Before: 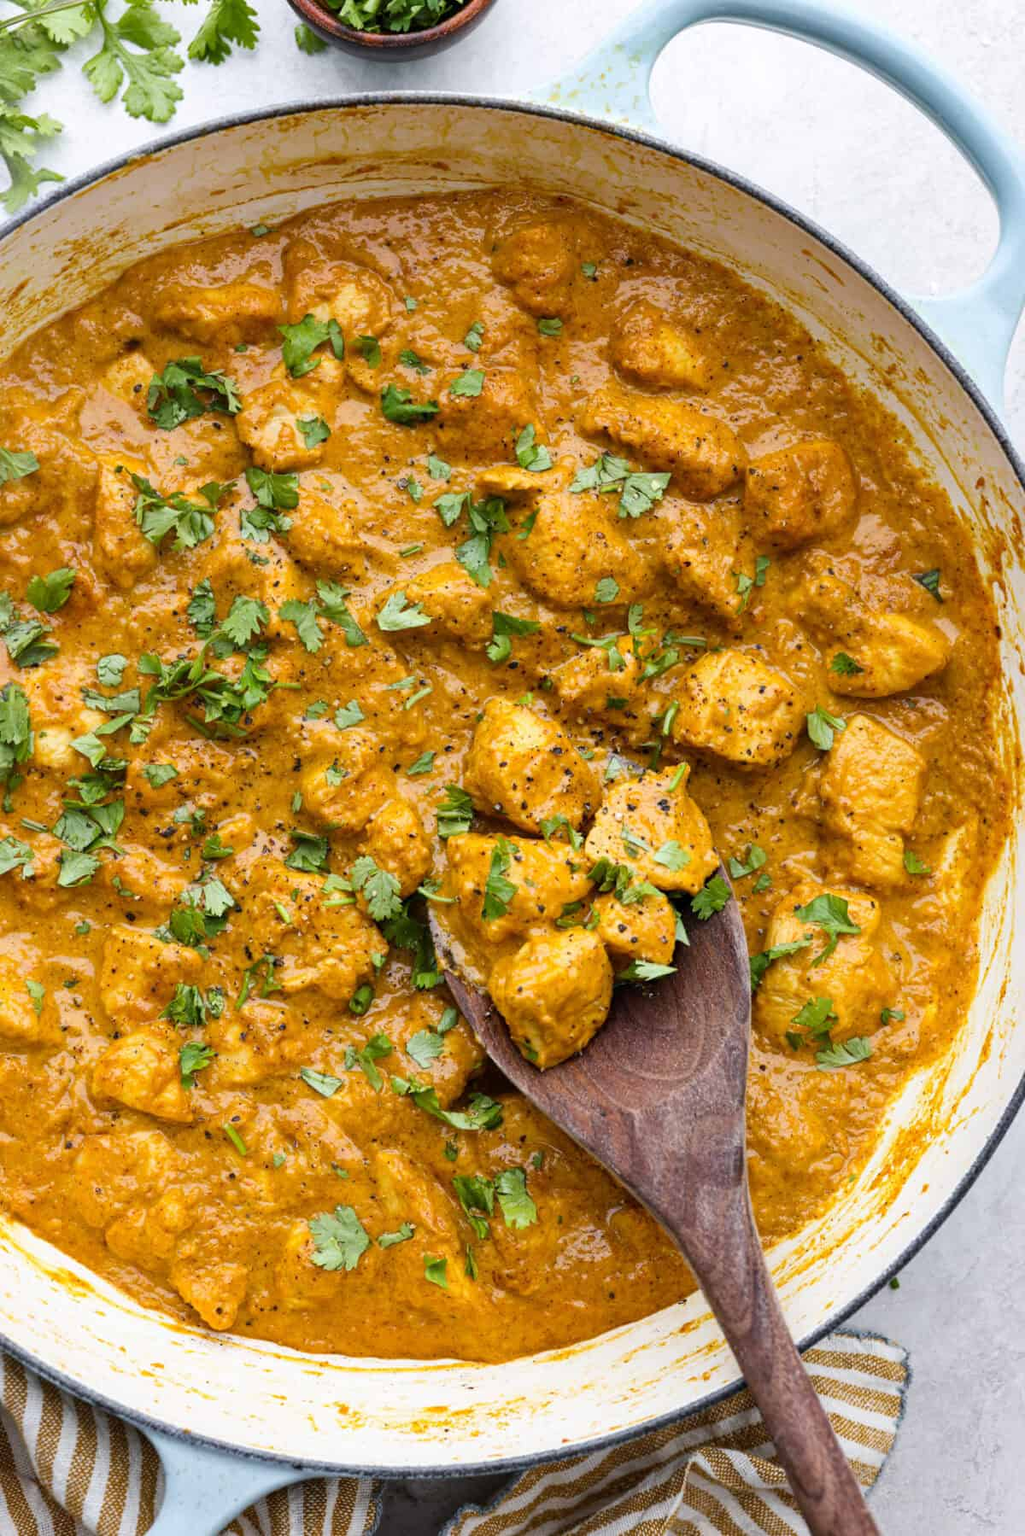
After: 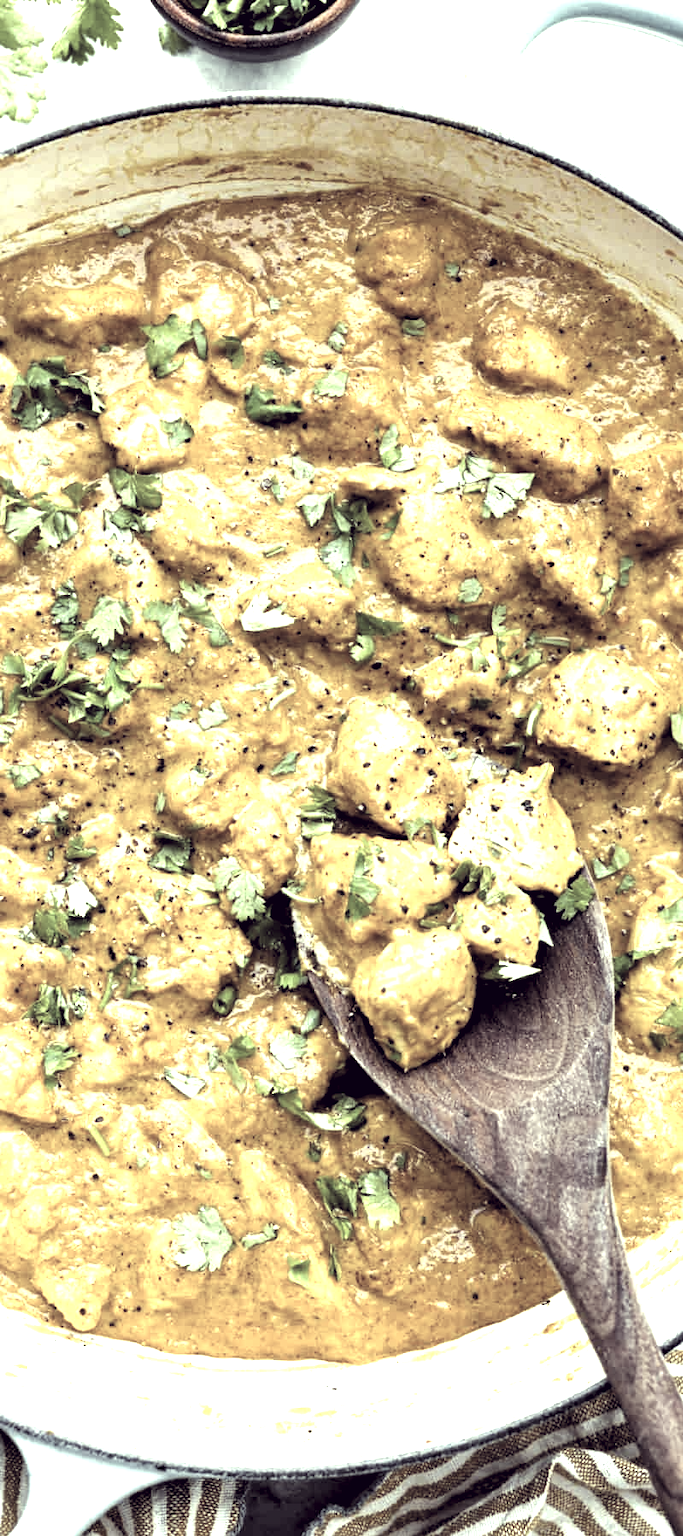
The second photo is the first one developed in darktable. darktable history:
exposure: exposure 1 EV, compensate highlight preservation false
levels: levels [0.182, 0.542, 0.902]
crop and rotate: left 13.343%, right 19.962%
color correction: highlights a* -20.54, highlights b* 20.42, shadows a* 19.5, shadows b* -21.05, saturation 0.403
